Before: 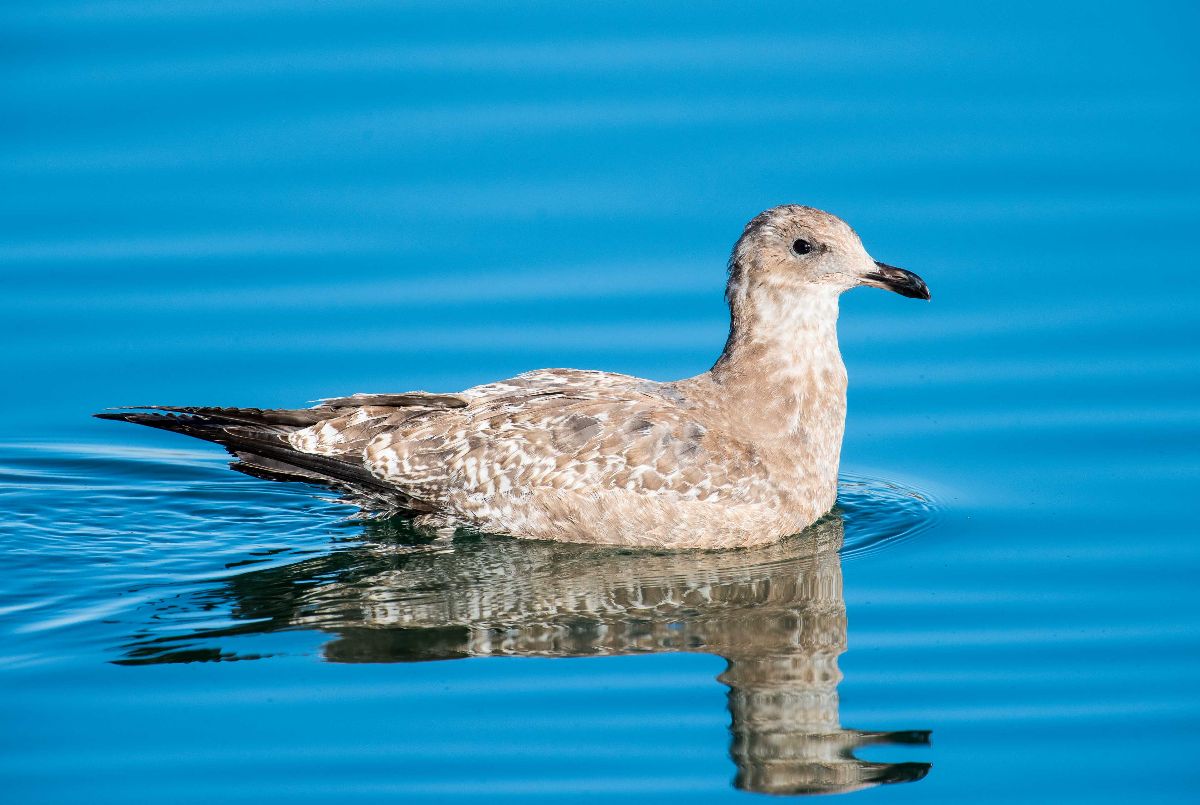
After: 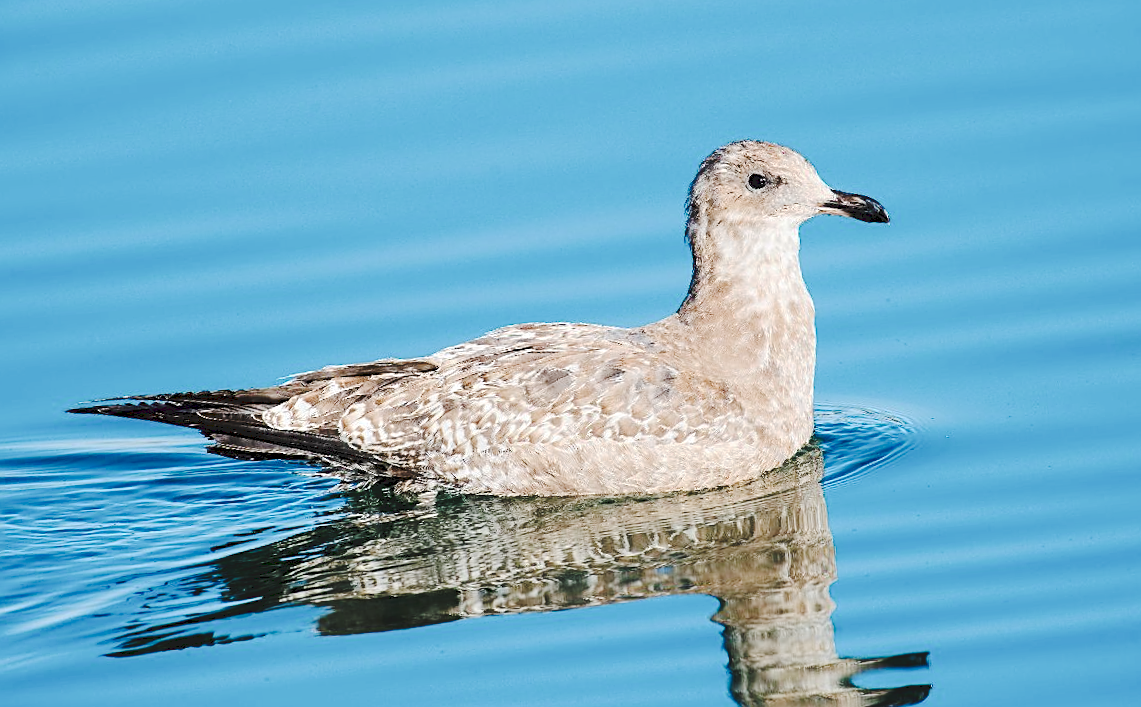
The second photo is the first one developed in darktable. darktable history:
rgb curve: mode RGB, independent channels
rotate and perspective: rotation -5°, crop left 0.05, crop right 0.952, crop top 0.11, crop bottom 0.89
sharpen: on, module defaults
tone curve: curves: ch0 [(0, 0) (0.003, 0.096) (0.011, 0.097) (0.025, 0.096) (0.044, 0.099) (0.069, 0.109) (0.1, 0.129) (0.136, 0.149) (0.177, 0.176) (0.224, 0.22) (0.277, 0.288) (0.335, 0.385) (0.399, 0.49) (0.468, 0.581) (0.543, 0.661) (0.623, 0.729) (0.709, 0.79) (0.801, 0.849) (0.898, 0.912) (1, 1)], preserve colors none
